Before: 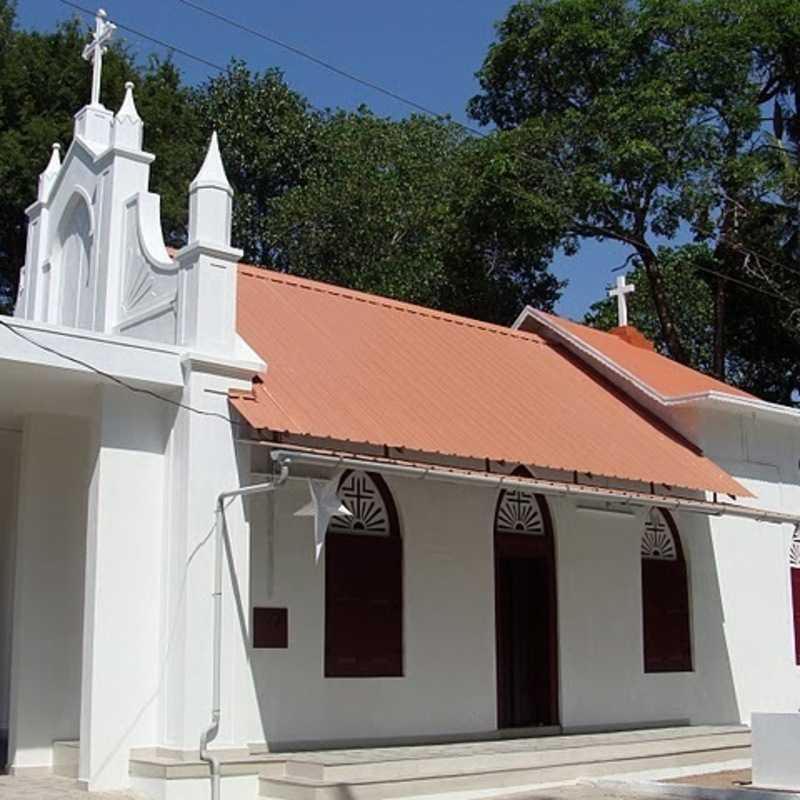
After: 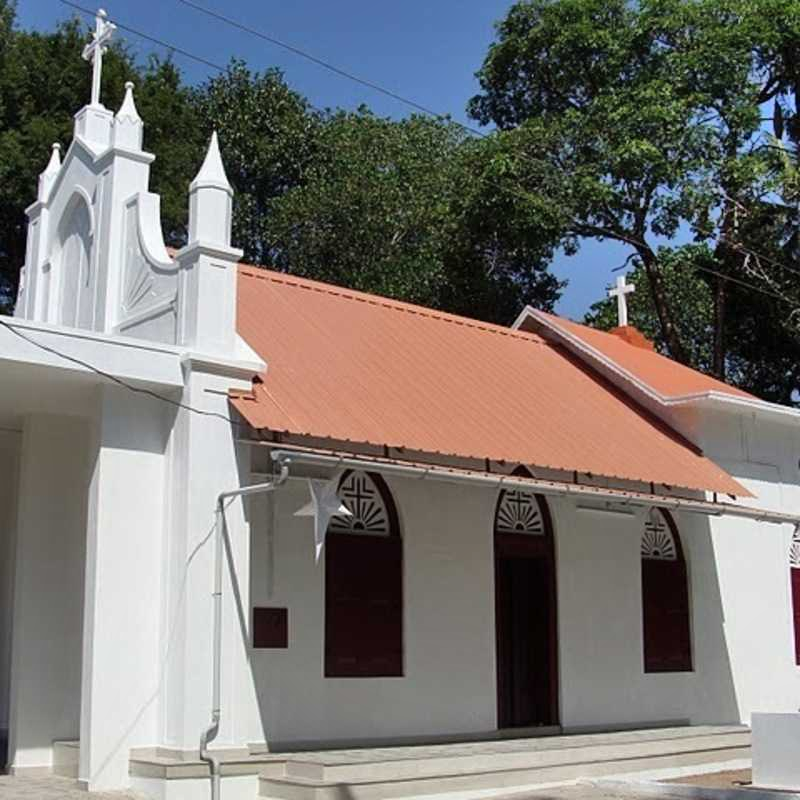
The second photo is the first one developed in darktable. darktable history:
shadows and highlights: shadows 59.3, soften with gaussian
